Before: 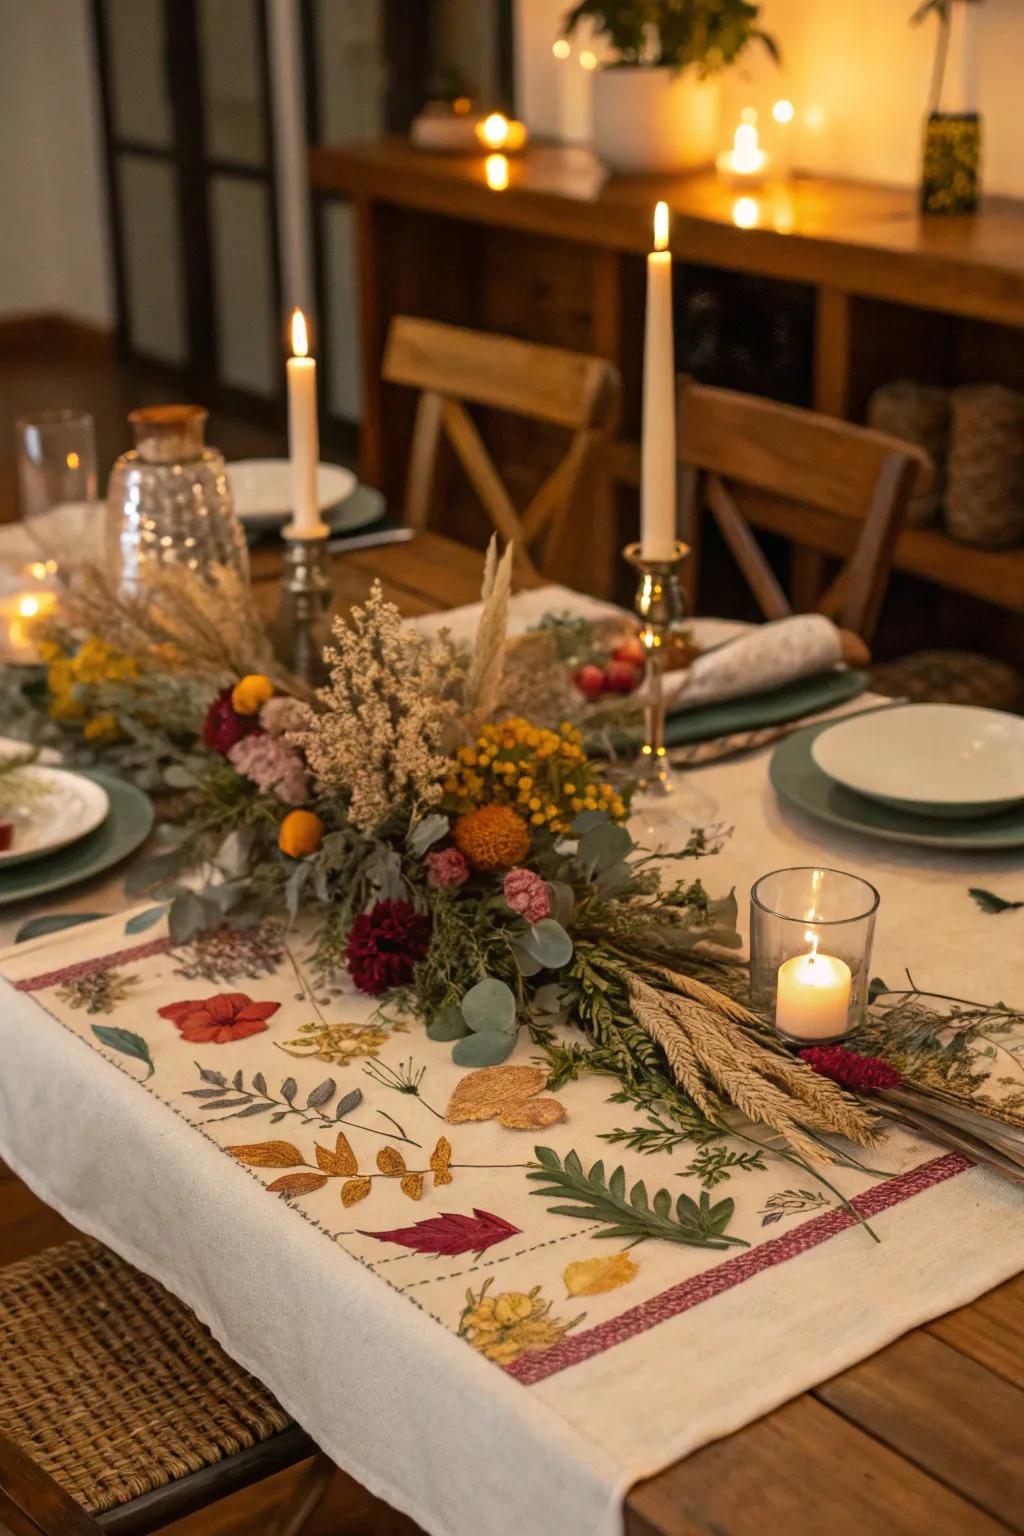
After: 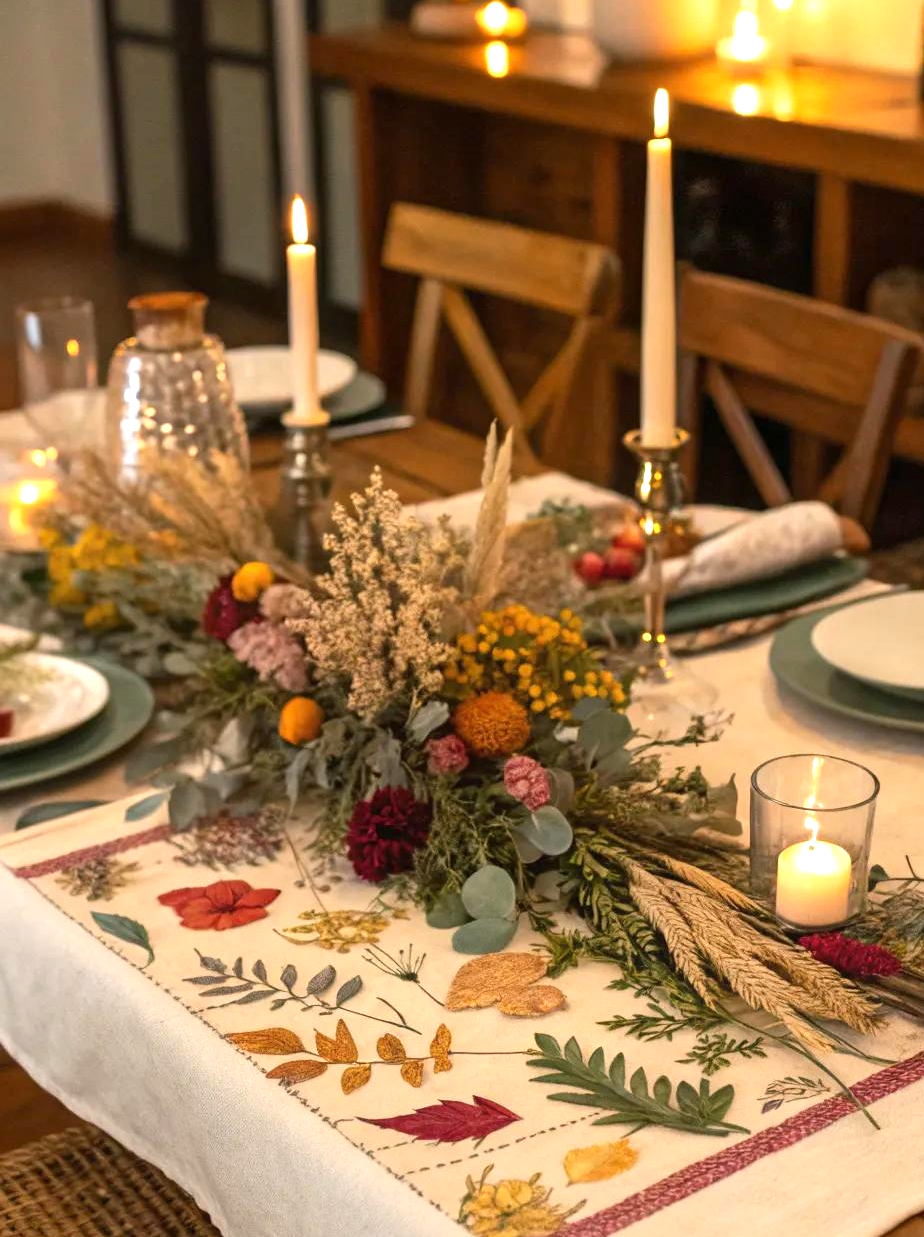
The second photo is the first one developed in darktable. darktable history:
exposure: exposure 0.604 EV, compensate highlight preservation false
crop: top 7.407%, right 9.733%, bottom 12.046%
